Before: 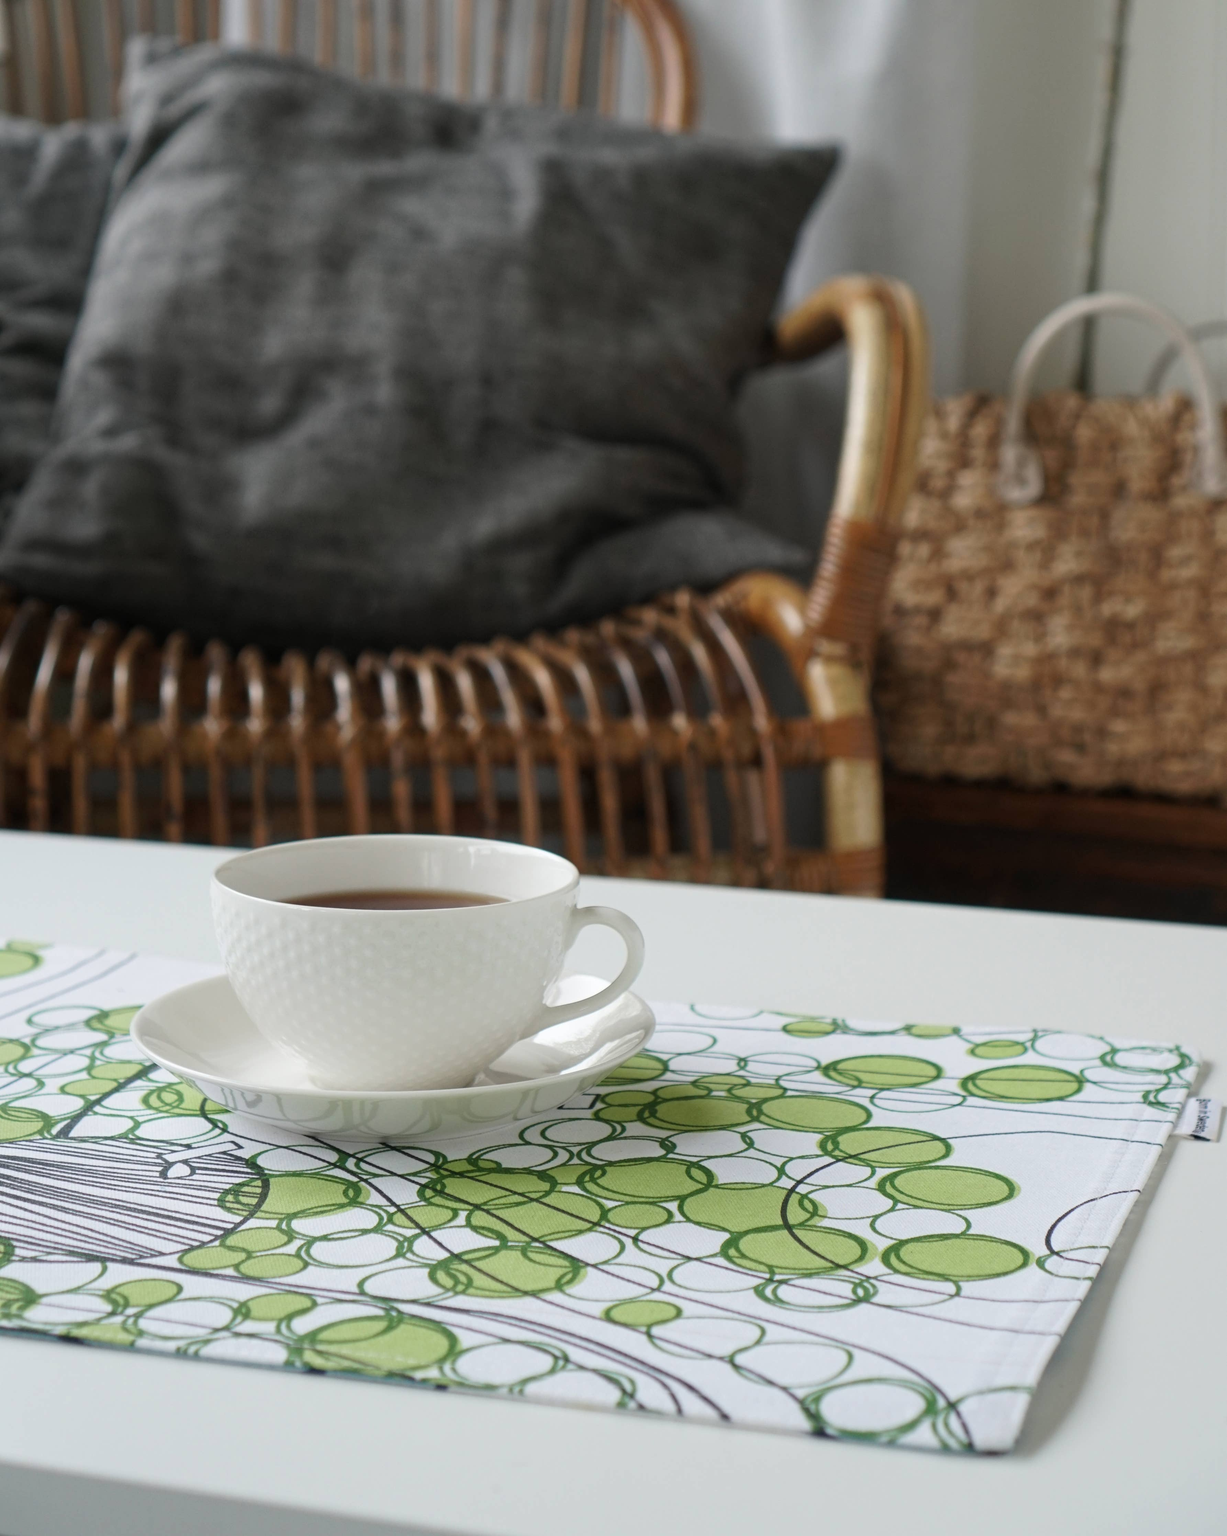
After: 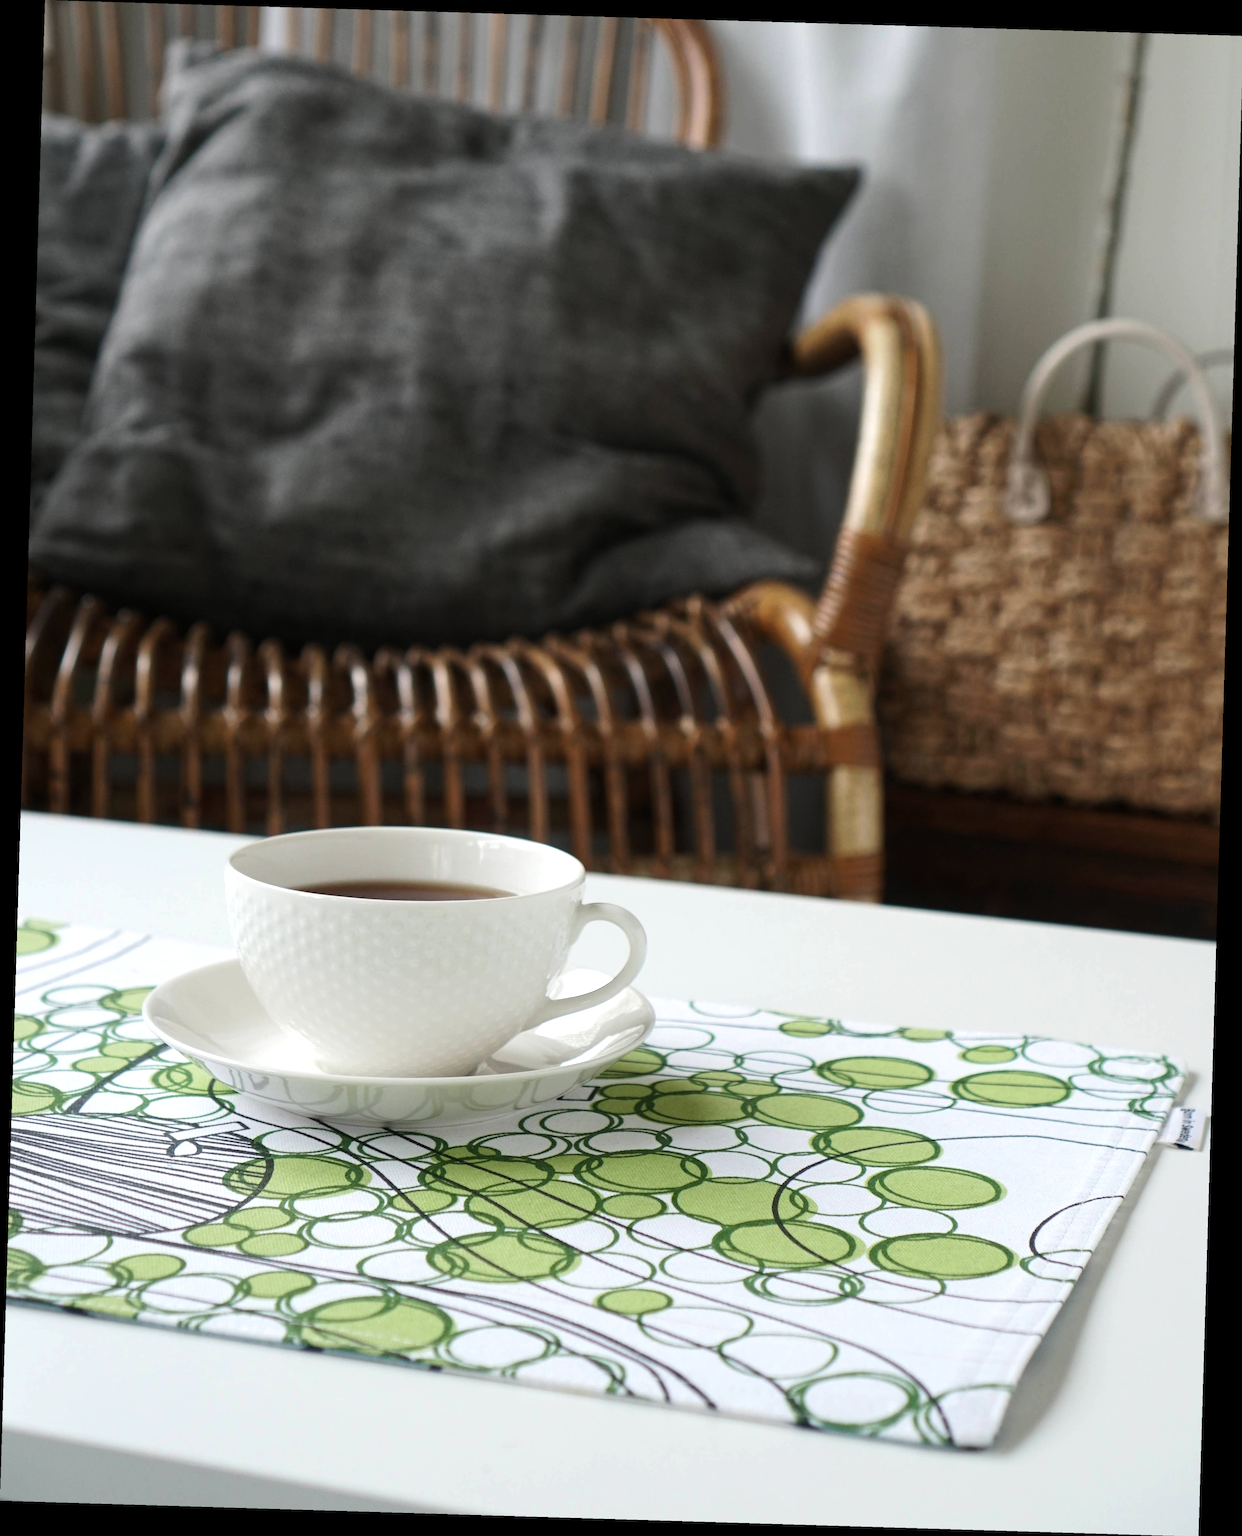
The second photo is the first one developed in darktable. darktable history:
tone equalizer: -8 EV -0.417 EV, -7 EV -0.389 EV, -6 EV -0.333 EV, -5 EV -0.222 EV, -3 EV 0.222 EV, -2 EV 0.333 EV, -1 EV 0.389 EV, +0 EV 0.417 EV, edges refinement/feathering 500, mask exposure compensation -1.57 EV, preserve details no
rotate and perspective: rotation 1.72°, automatic cropping off
